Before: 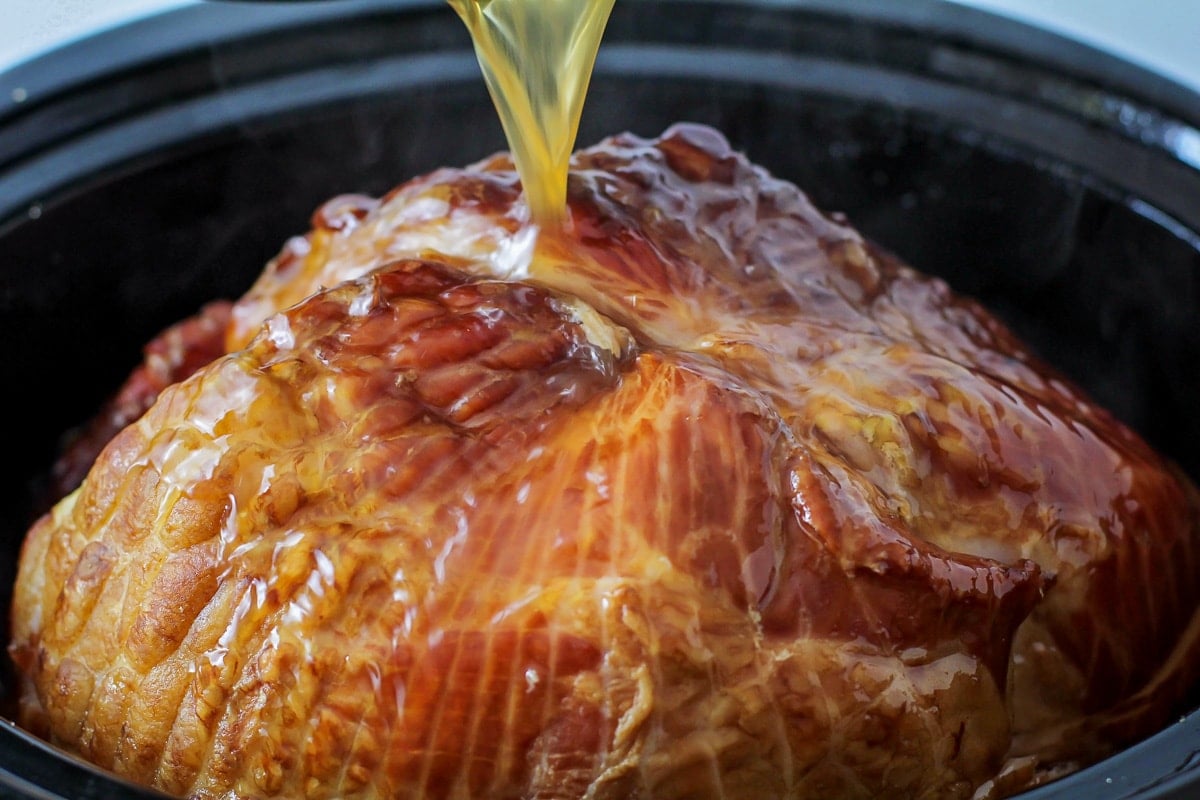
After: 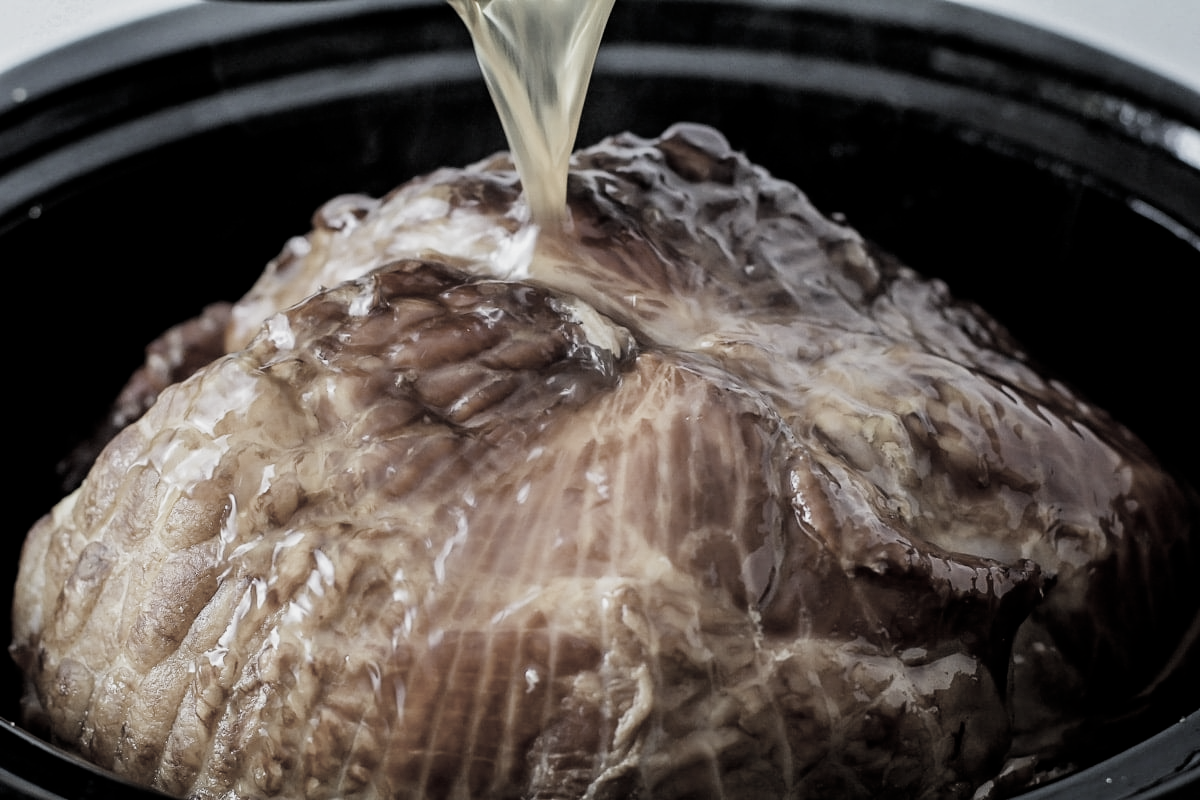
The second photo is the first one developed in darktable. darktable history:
shadows and highlights: shadows 3.29, highlights -16.21, soften with gaussian
filmic rgb: middle gray luminance 9.89%, black relative exposure -8.62 EV, white relative exposure 3.28 EV, target black luminance 0%, hardness 5.2, latitude 44.69%, contrast 1.313, highlights saturation mix 4.52%, shadows ↔ highlights balance 24.22%, color science v4 (2020)
color correction: highlights b* -0.01, saturation 0.234
